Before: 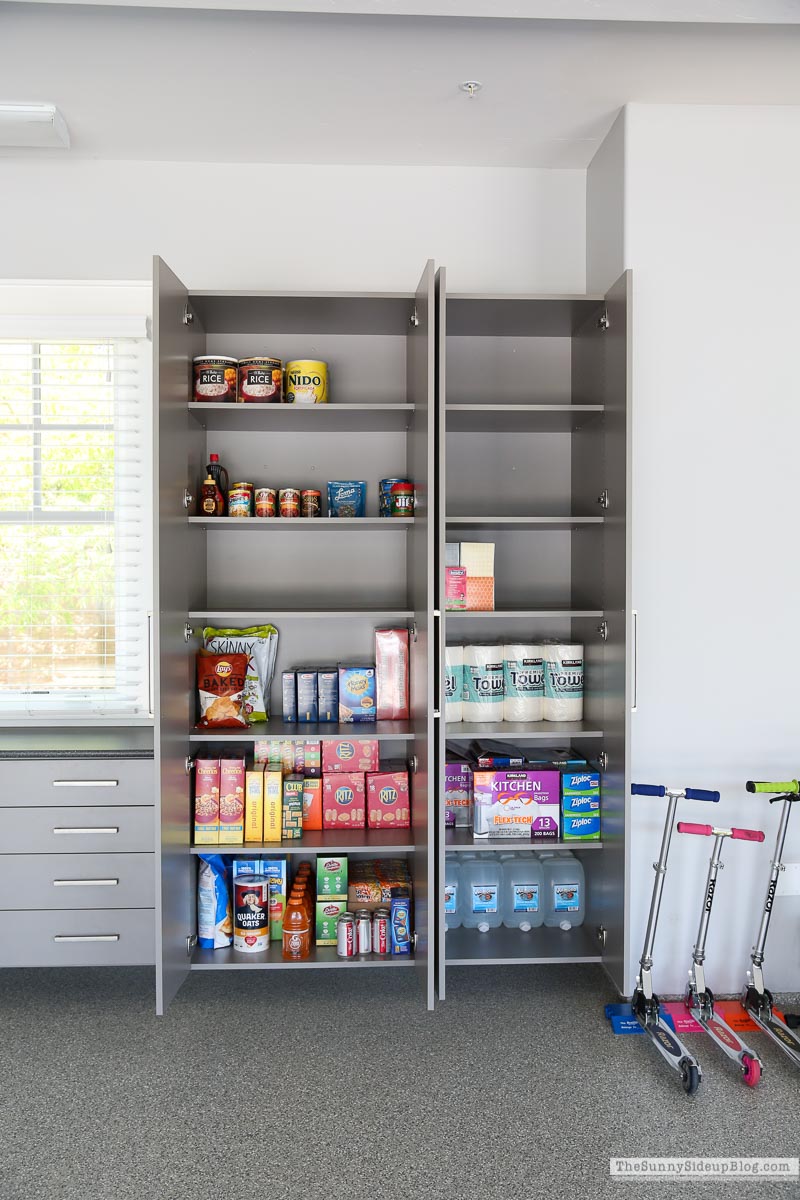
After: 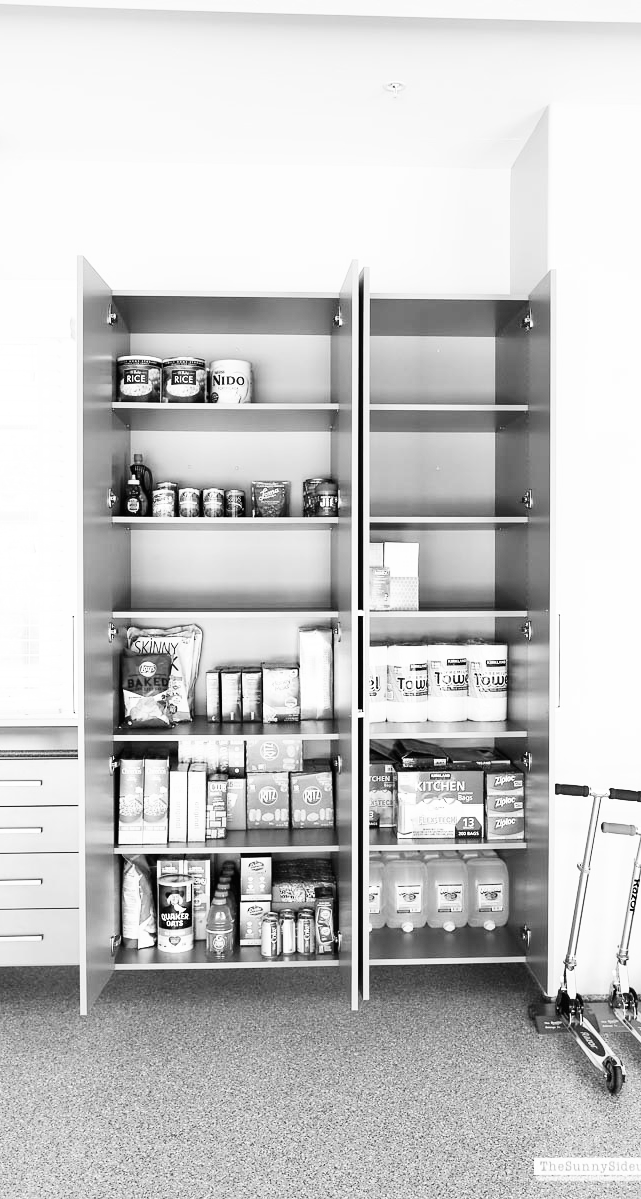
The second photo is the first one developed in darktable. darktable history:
color zones: curves: ch1 [(0, -0.394) (0.143, -0.394) (0.286, -0.394) (0.429, -0.392) (0.571, -0.391) (0.714, -0.391) (0.857, -0.391) (1, -0.394)]
monochrome: on, module defaults
crop and rotate: left 9.597%, right 10.195%
base curve: curves: ch0 [(0, 0) (0.007, 0.004) (0.027, 0.03) (0.046, 0.07) (0.207, 0.54) (0.442, 0.872) (0.673, 0.972) (1, 1)], preserve colors none
